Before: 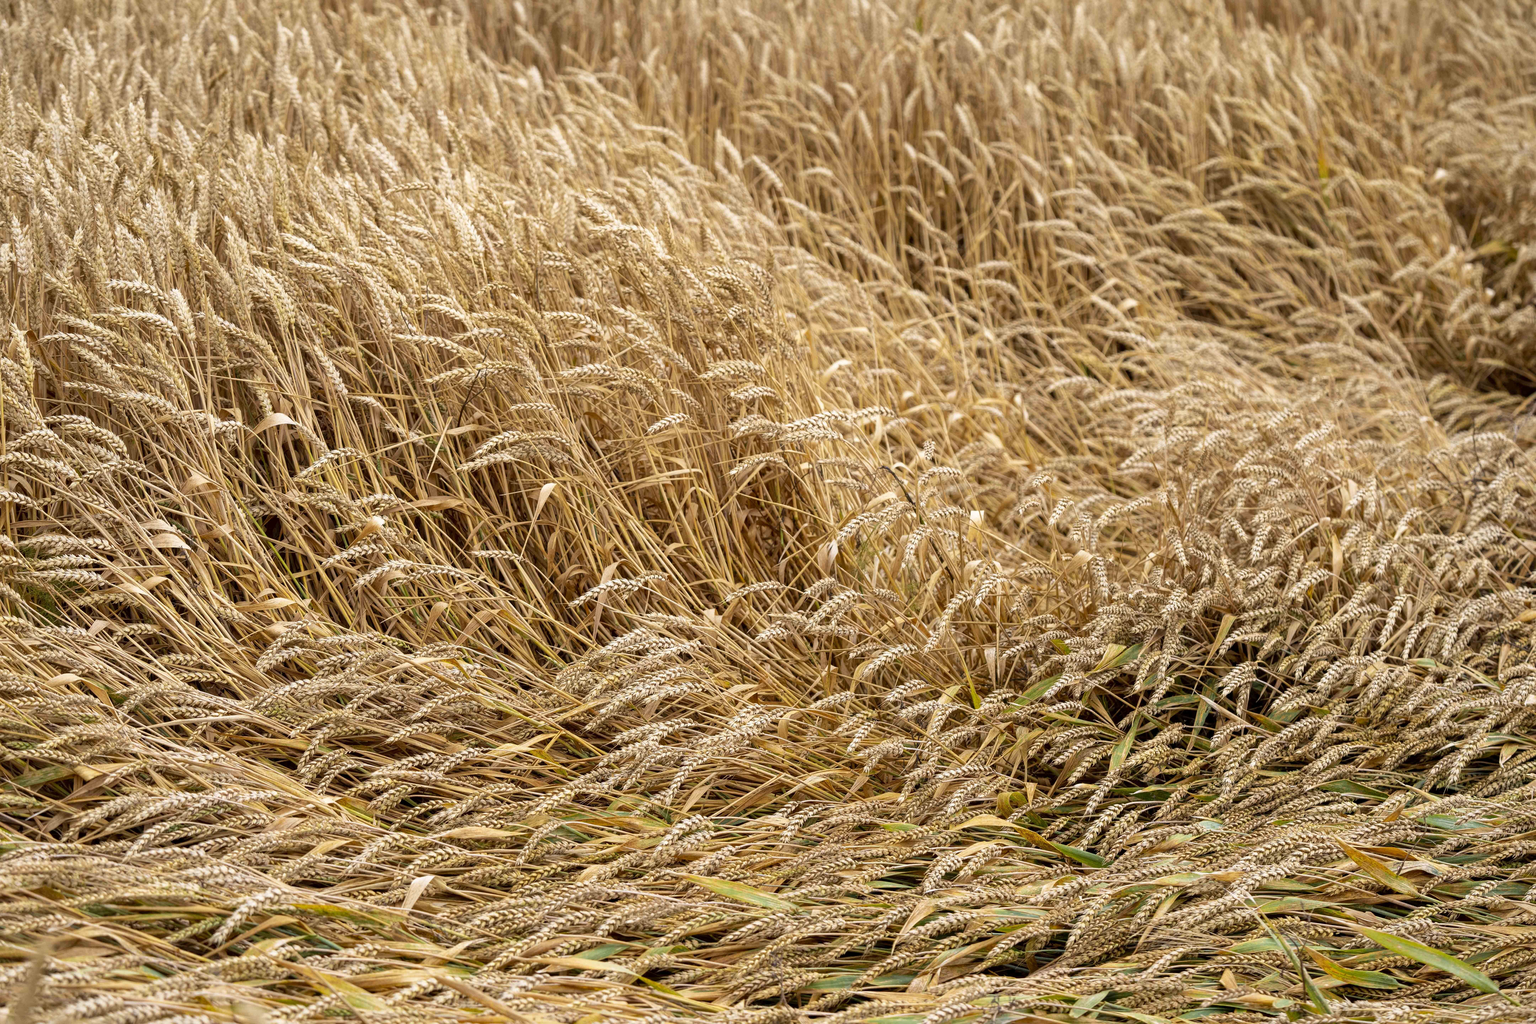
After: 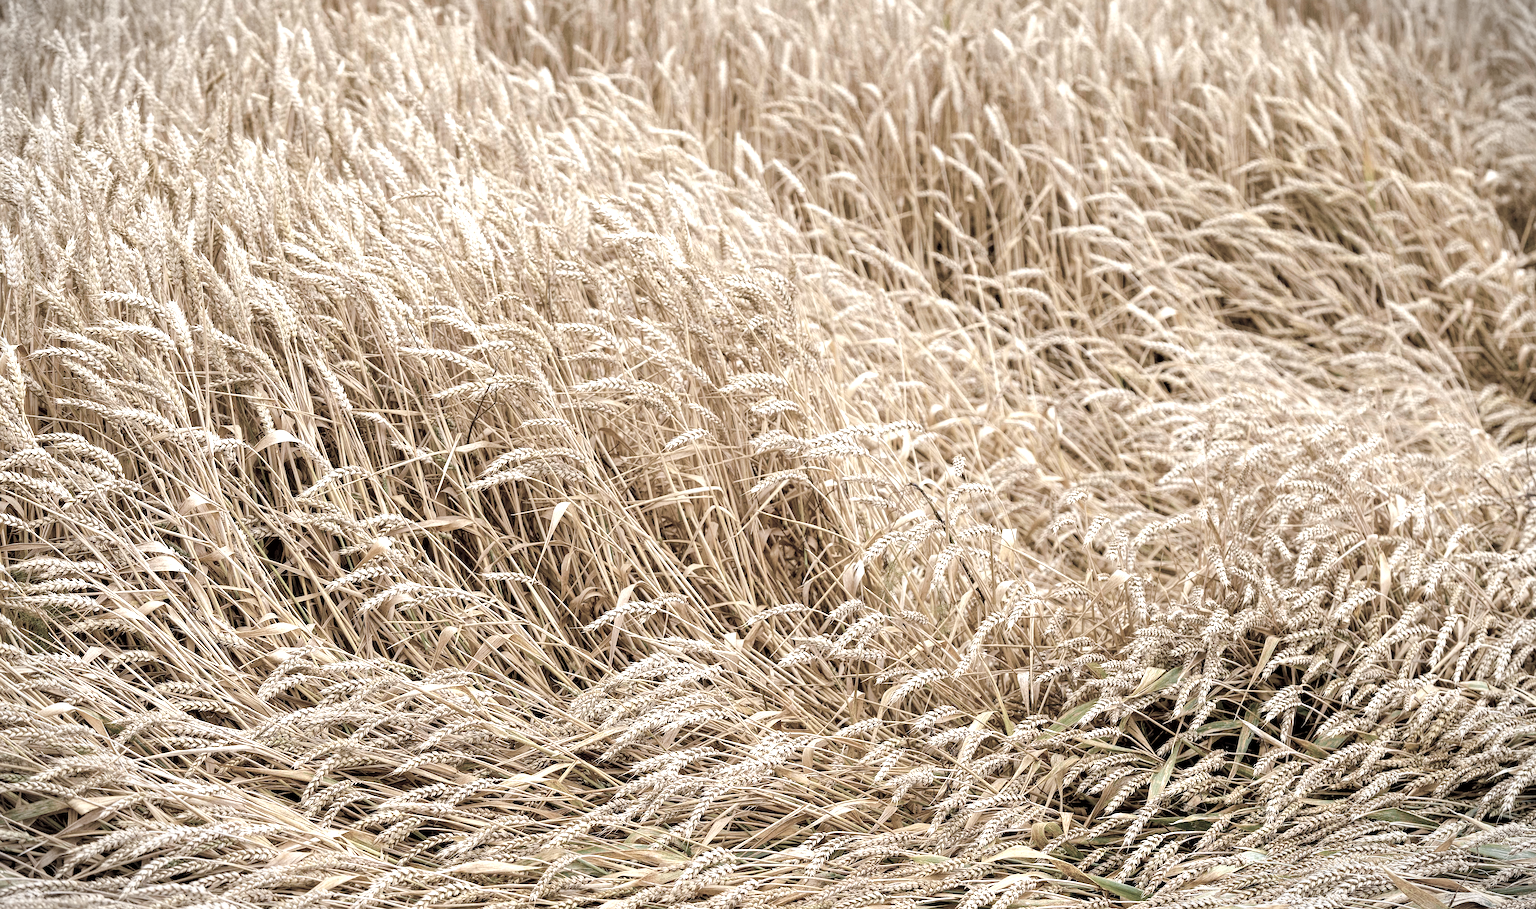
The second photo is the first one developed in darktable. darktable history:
sharpen: on, module defaults
vignetting: fall-off start 100.95%, width/height ratio 1.323, unbound false
exposure: black level correction 0.001, exposure 0.499 EV, compensate highlight preservation false
color correction: highlights b* 0.036, saturation 0.332
crop and rotate: angle 0.231°, left 0.352%, right 3.194%, bottom 14.34%
color balance rgb: highlights gain › luminance 9.507%, linear chroma grading › mid-tones 7.792%, perceptual saturation grading › global saturation 20%, perceptual saturation grading › highlights -24.89%, perceptual saturation grading › shadows 49.53%, perceptual brilliance grading › mid-tones 9.639%, perceptual brilliance grading › shadows 14.982%
